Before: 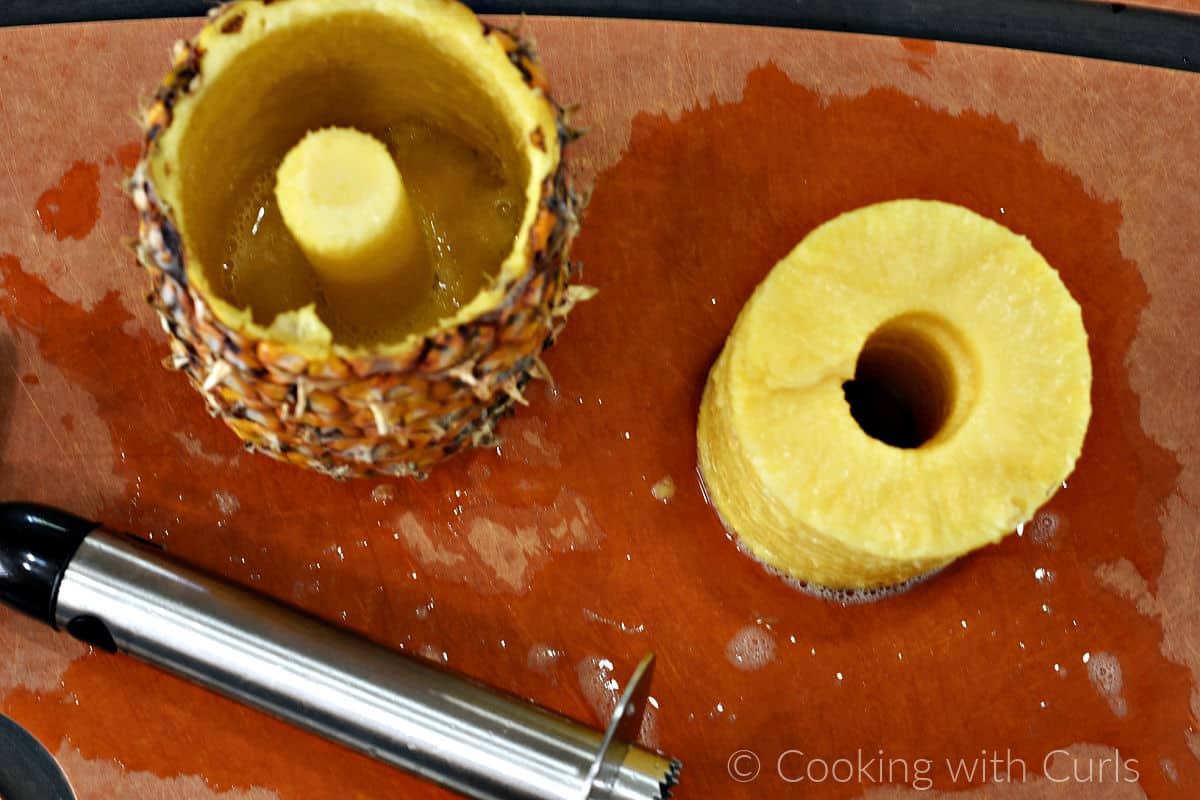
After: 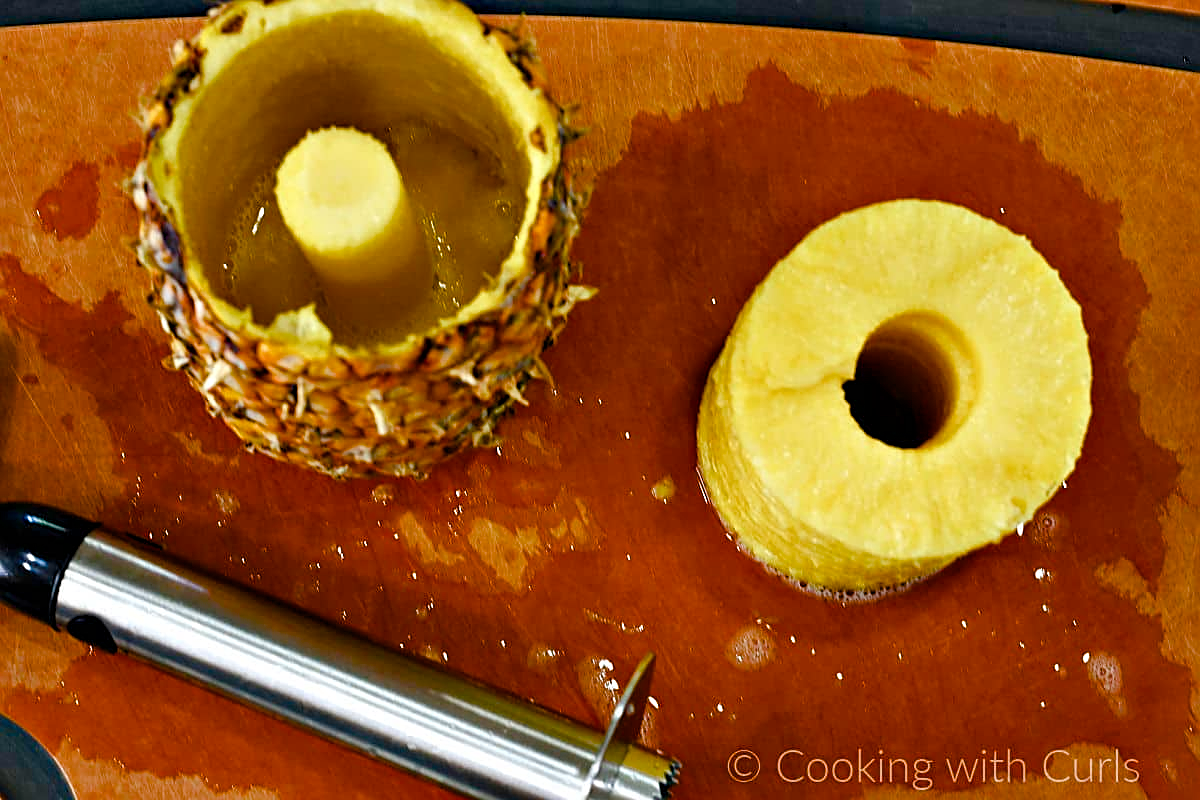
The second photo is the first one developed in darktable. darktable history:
color balance rgb: perceptual saturation grading › global saturation 24.74%, perceptual saturation grading › highlights -51.22%, perceptual saturation grading › mid-tones 19.16%, perceptual saturation grading › shadows 60.98%, global vibrance 50%
sharpen: on, module defaults
